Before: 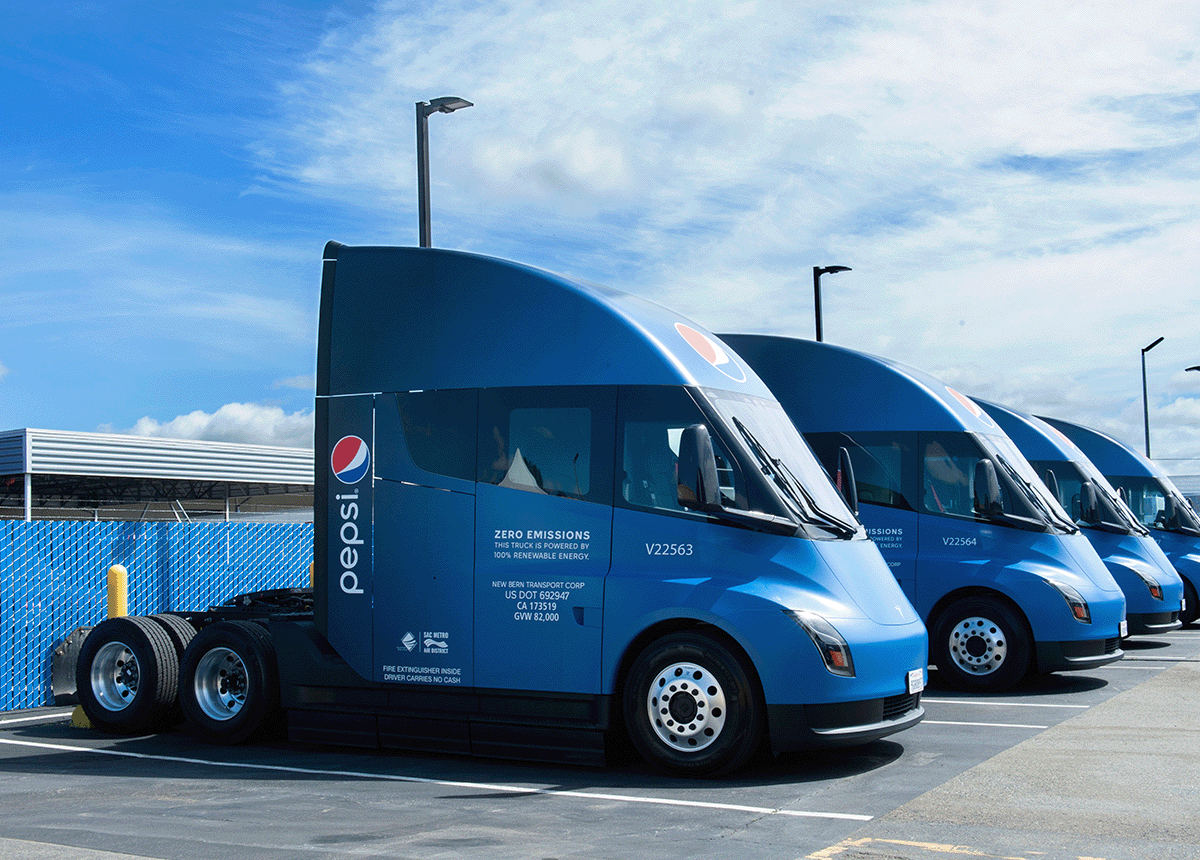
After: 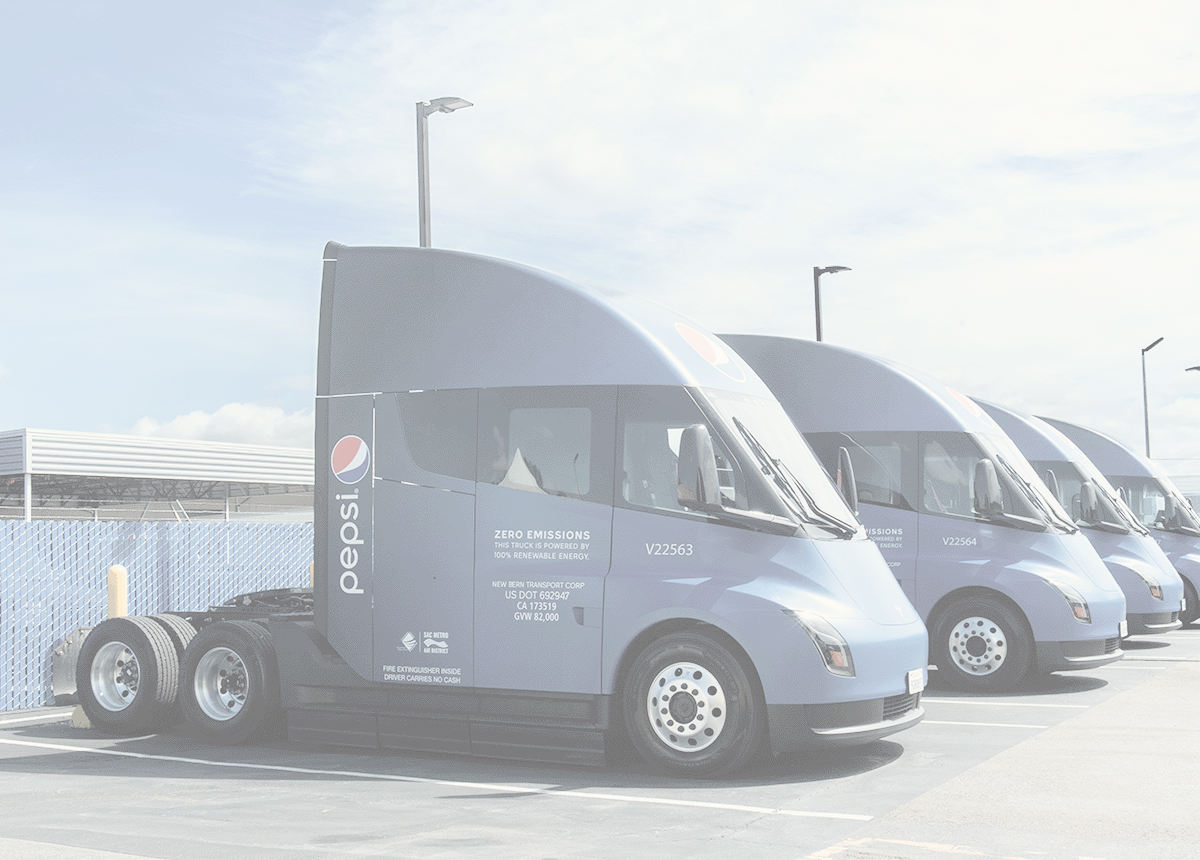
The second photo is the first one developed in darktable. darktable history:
shadows and highlights: shadows 0, highlights 40
white balance: red 1.029, blue 0.92
contrast brightness saturation: contrast -0.32, brightness 0.75, saturation -0.78
exposure: exposure 0.6 EV, compensate highlight preservation false
